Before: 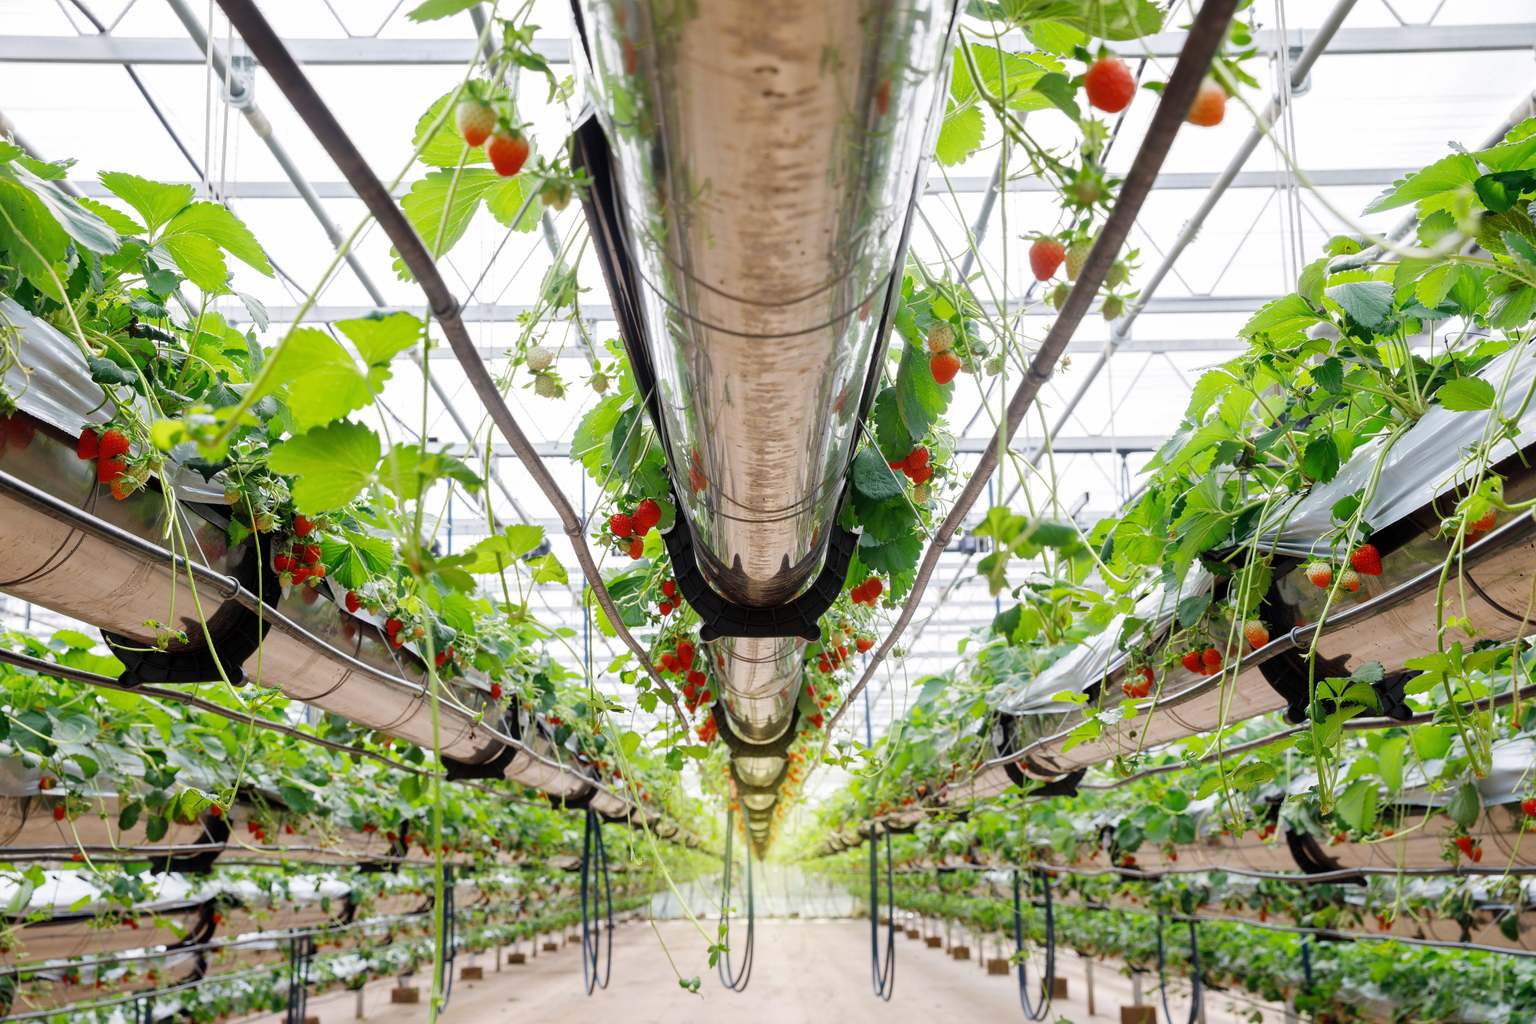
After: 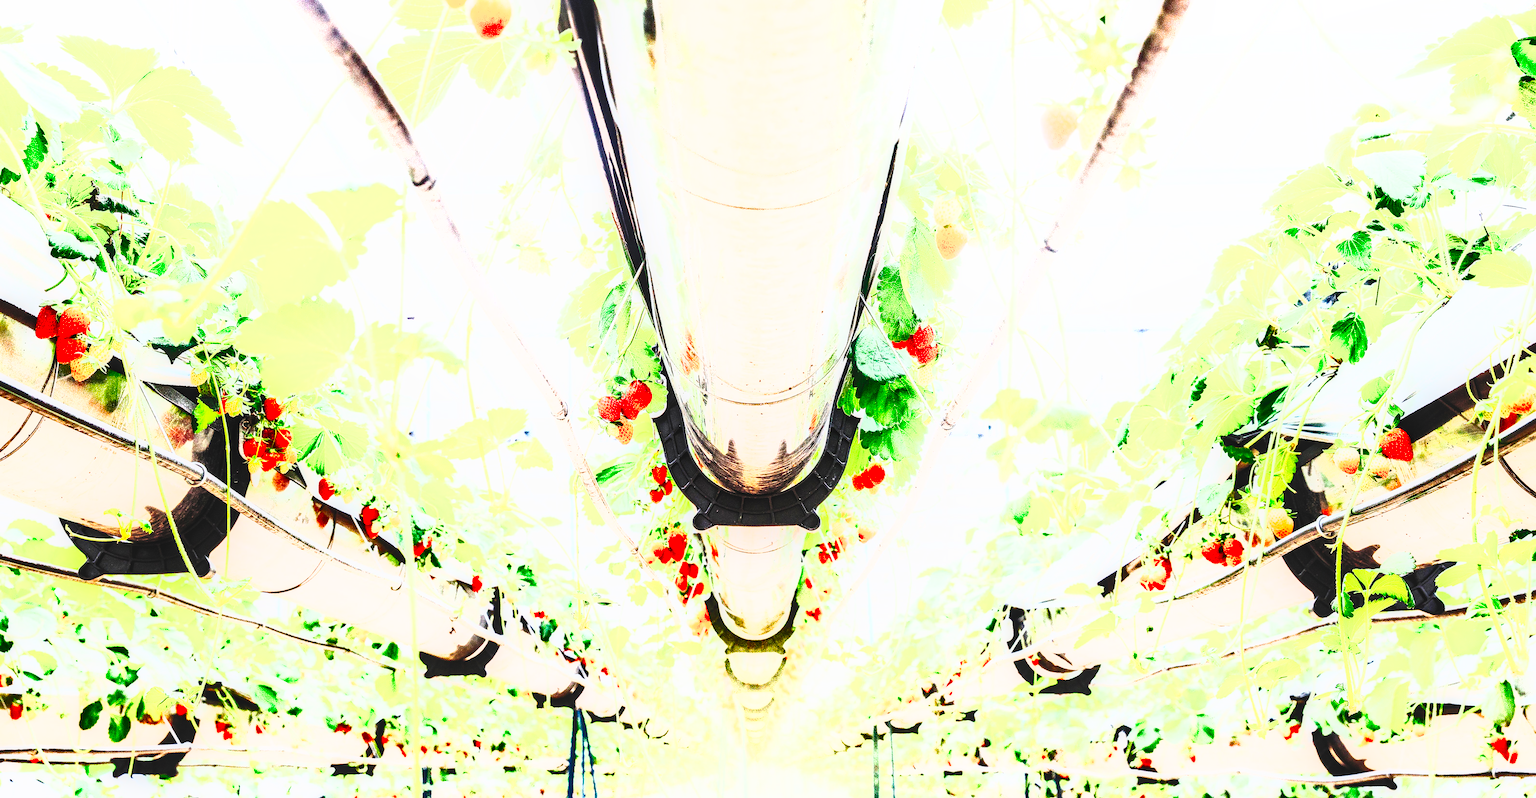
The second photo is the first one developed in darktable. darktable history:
sharpen: on, module defaults
tone curve: curves: ch0 [(0, 0) (0.003, 0.002) (0.011, 0.008) (0.025, 0.017) (0.044, 0.027) (0.069, 0.037) (0.1, 0.052) (0.136, 0.074) (0.177, 0.11) (0.224, 0.155) (0.277, 0.237) (0.335, 0.34) (0.399, 0.467) (0.468, 0.584) (0.543, 0.683) (0.623, 0.762) (0.709, 0.827) (0.801, 0.888) (0.898, 0.947) (1, 1)], preserve colors none
shadows and highlights: radius 117.51, shadows 41.98, highlights -61.82, soften with gaussian
crop and rotate: left 2.89%, top 13.573%, right 2.397%, bottom 12.576%
levels: levels [0.012, 0.367, 0.697]
local contrast: on, module defaults
exposure: black level correction 0, exposure 1.662 EV, compensate exposure bias true, compensate highlight preservation false
tone equalizer: edges refinement/feathering 500, mask exposure compensation -1.57 EV, preserve details no
